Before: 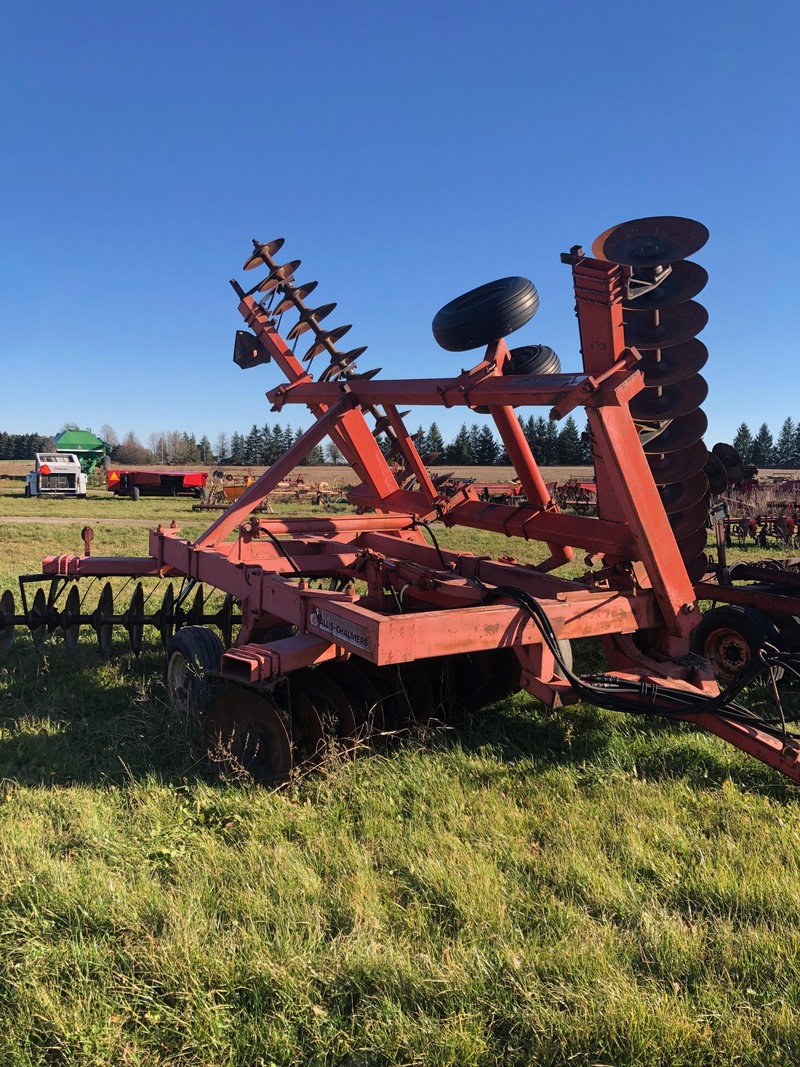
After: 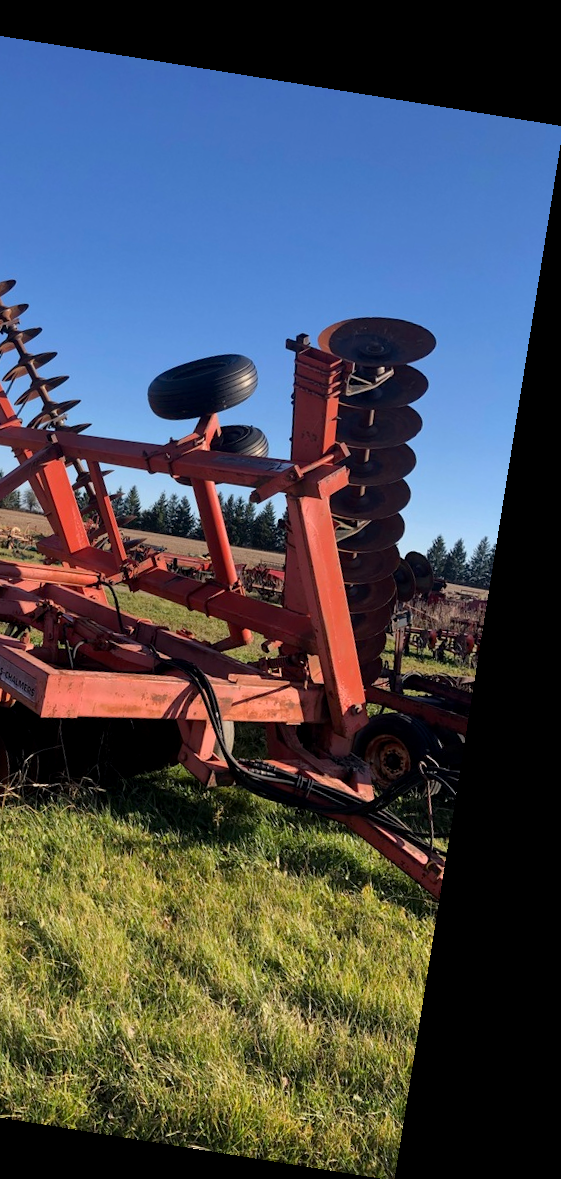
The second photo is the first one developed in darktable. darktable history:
crop: left 41.402%
rotate and perspective: rotation 9.12°, automatic cropping off
